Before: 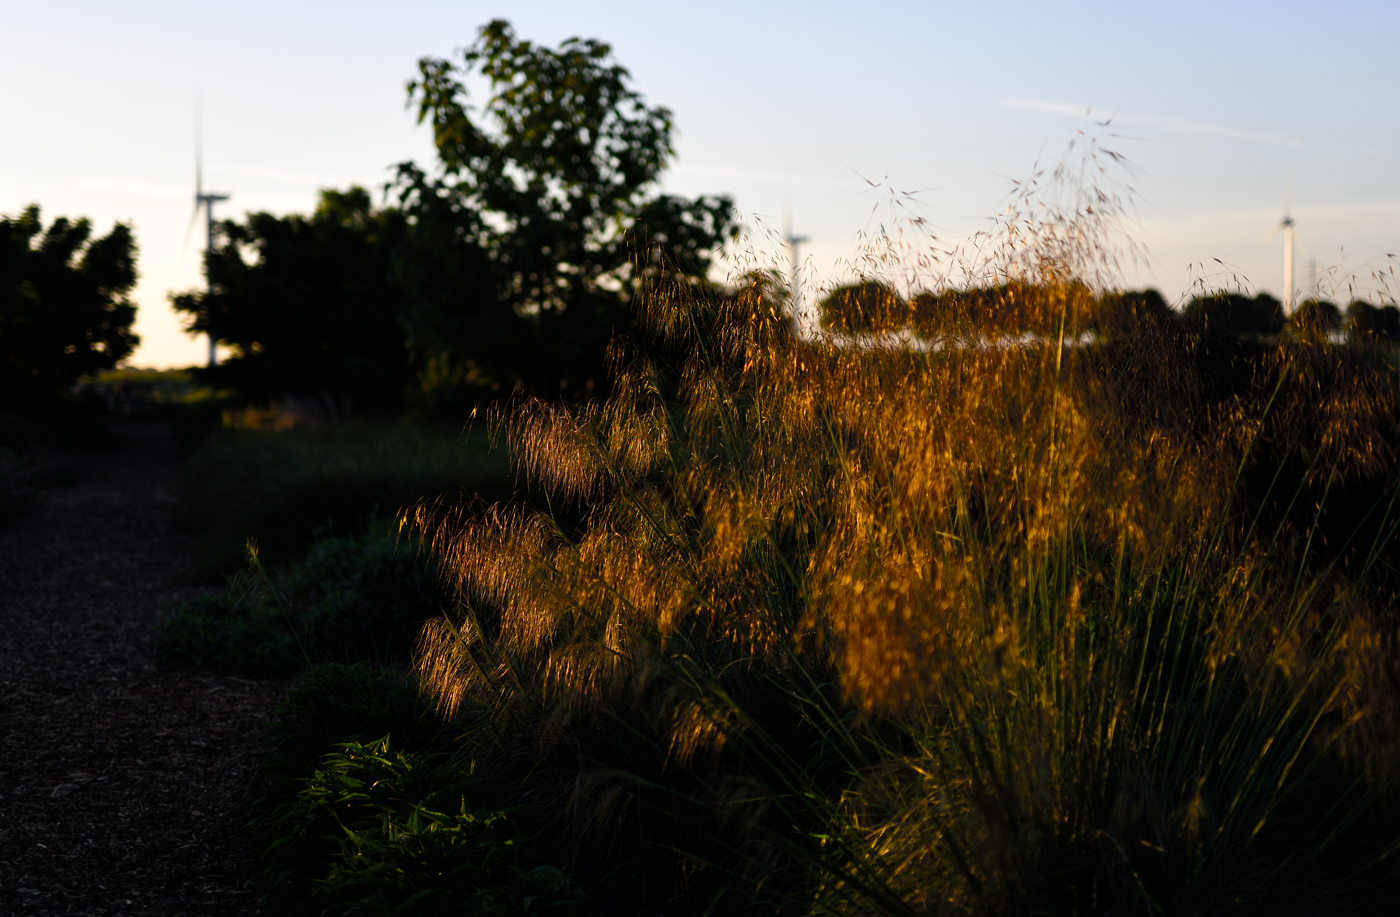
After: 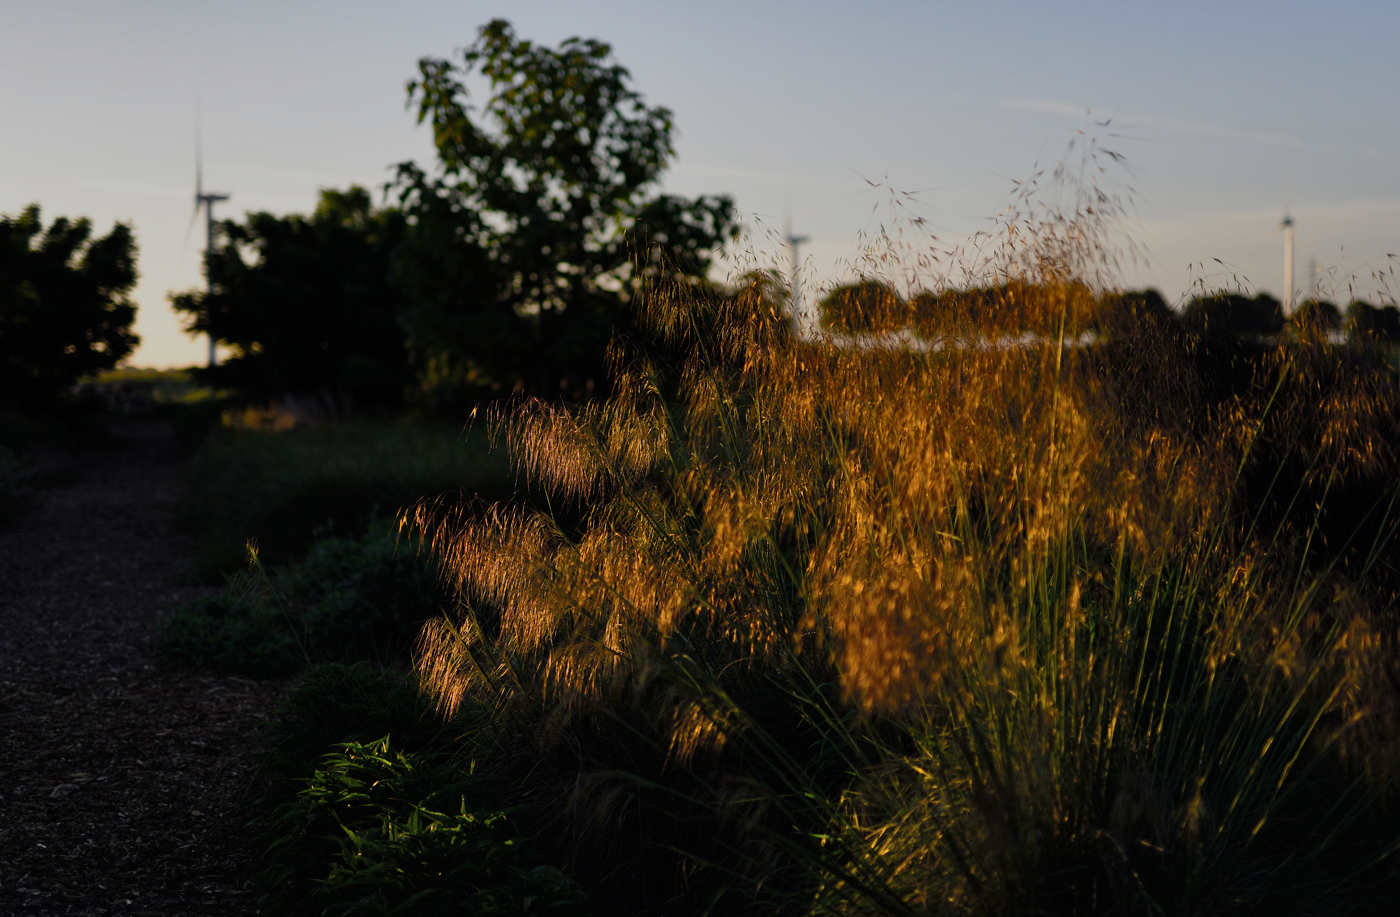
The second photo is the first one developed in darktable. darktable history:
tone equalizer: -8 EV -0.026 EV, -7 EV 0.019 EV, -6 EV -0.008 EV, -5 EV 0.008 EV, -4 EV -0.03 EV, -3 EV -0.235 EV, -2 EV -0.644 EV, -1 EV -0.984 EV, +0 EV -0.953 EV
shadows and highlights: radius 168.74, shadows 26.48, white point adjustment 3.04, highlights -68.1, soften with gaussian
